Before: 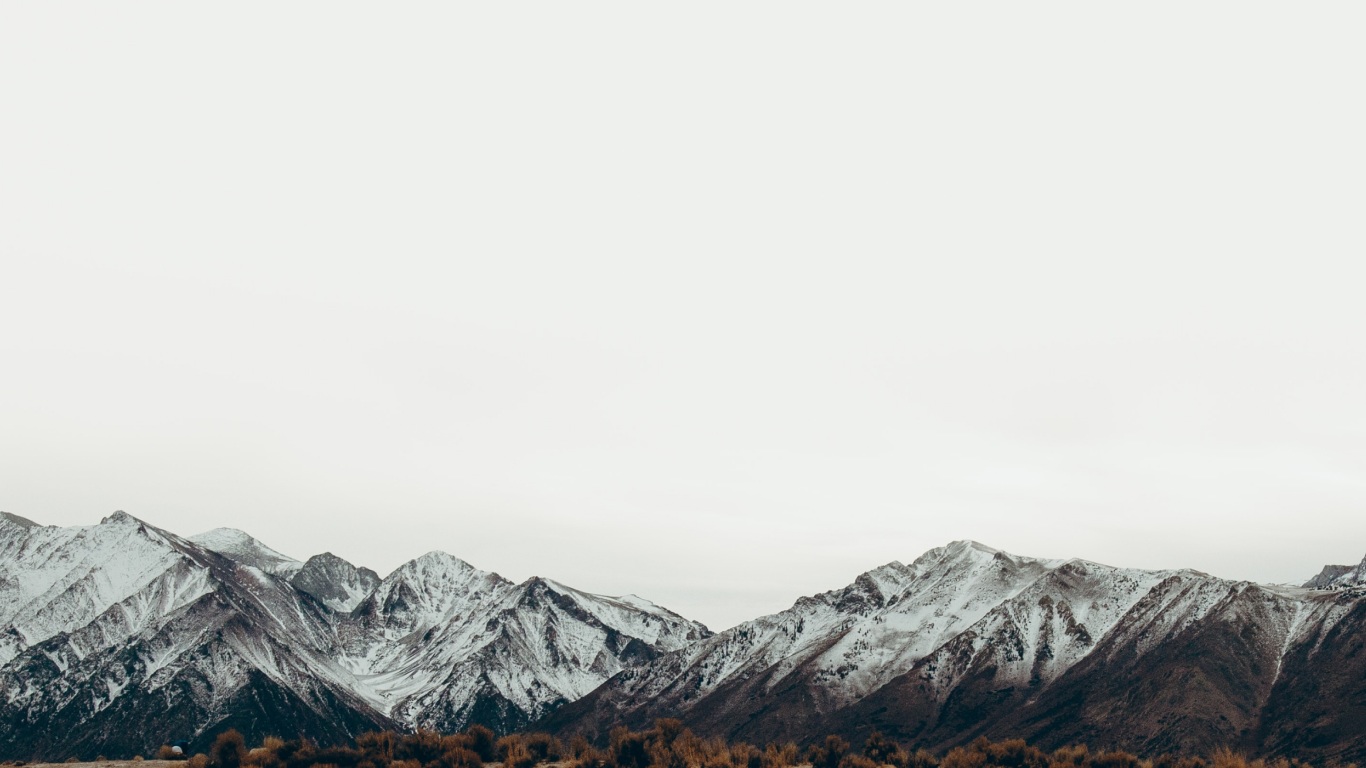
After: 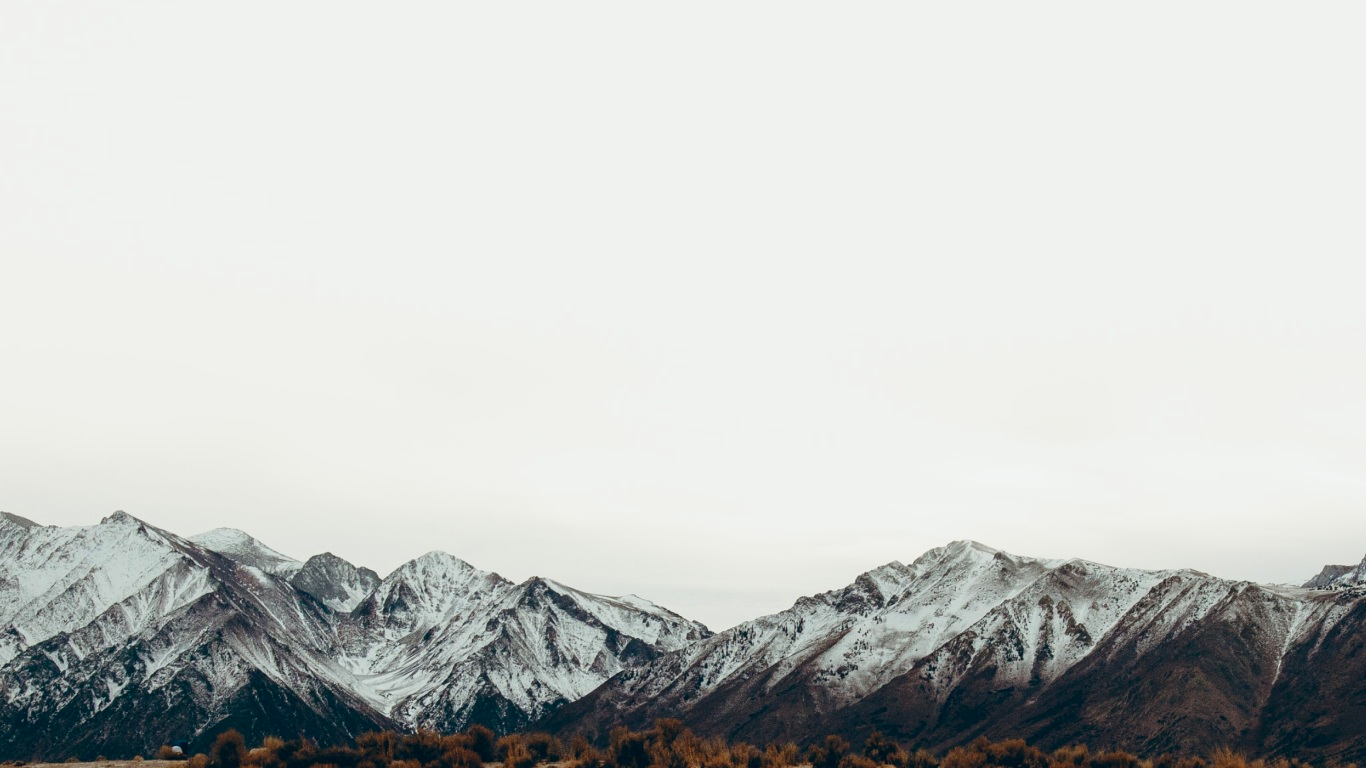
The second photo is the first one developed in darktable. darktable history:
contrast brightness saturation: contrast 0.078, saturation 0.196
